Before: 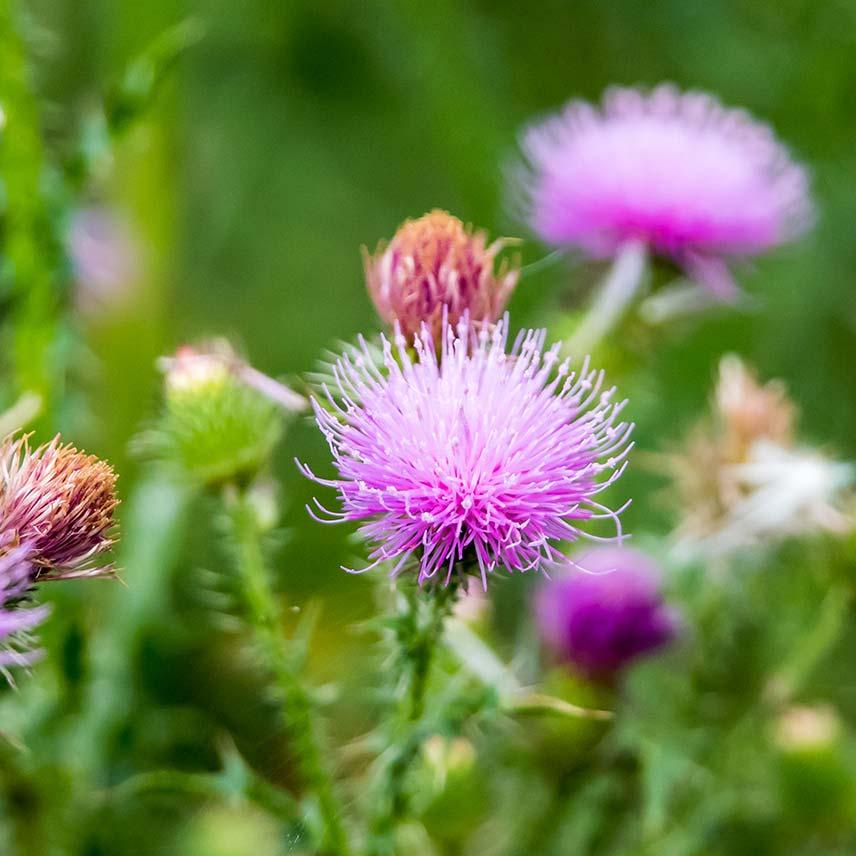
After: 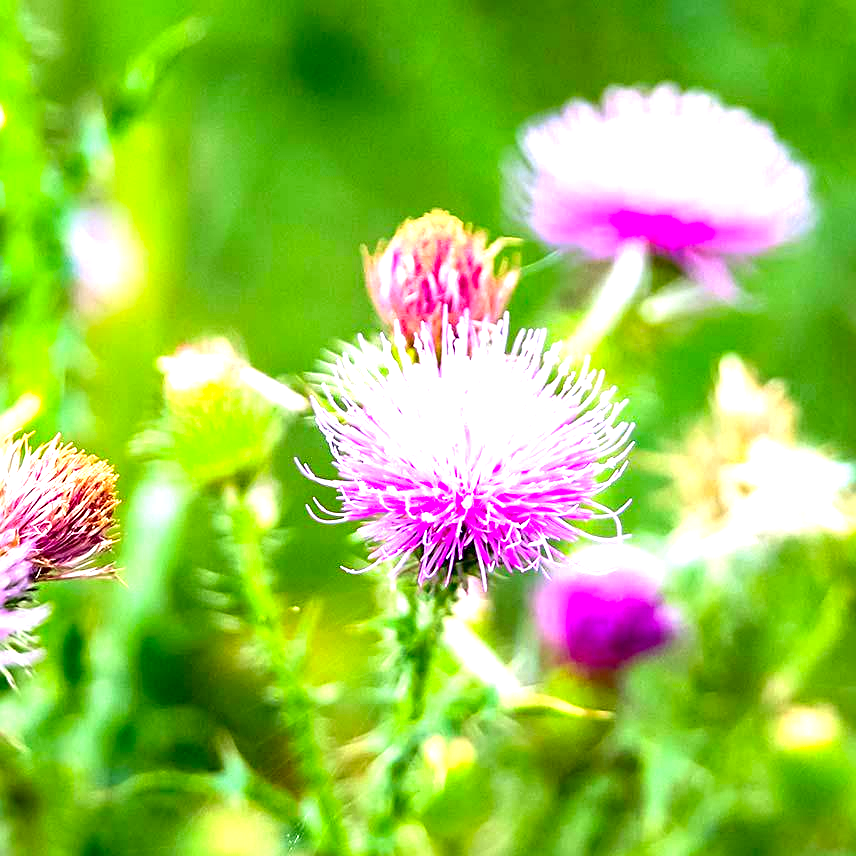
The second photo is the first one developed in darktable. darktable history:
exposure: black level correction 0, exposure 1.468 EV, compensate highlight preservation false
color correction: highlights b* 0.014, saturation 1.27
sharpen: on, module defaults
